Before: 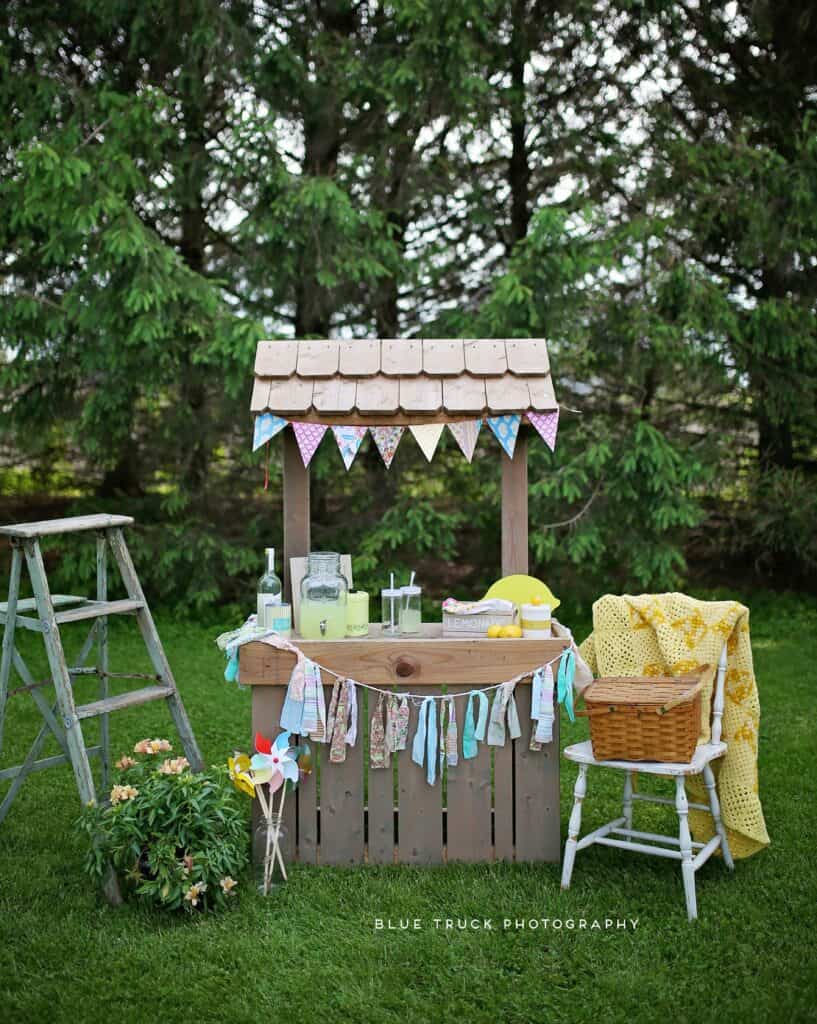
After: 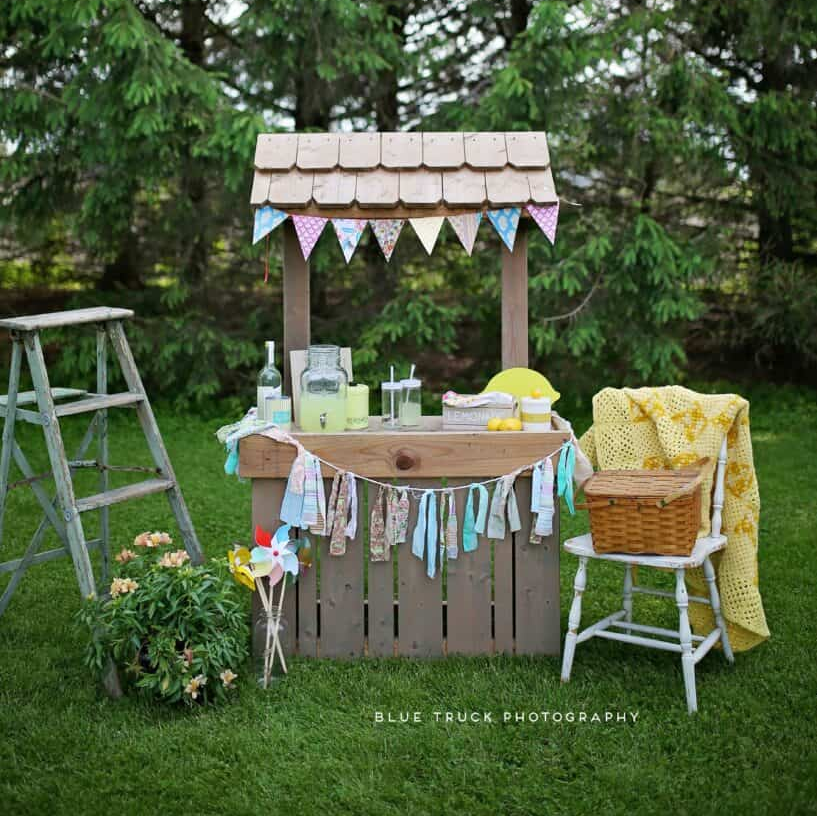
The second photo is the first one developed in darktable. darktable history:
crop and rotate: top 20.225%
